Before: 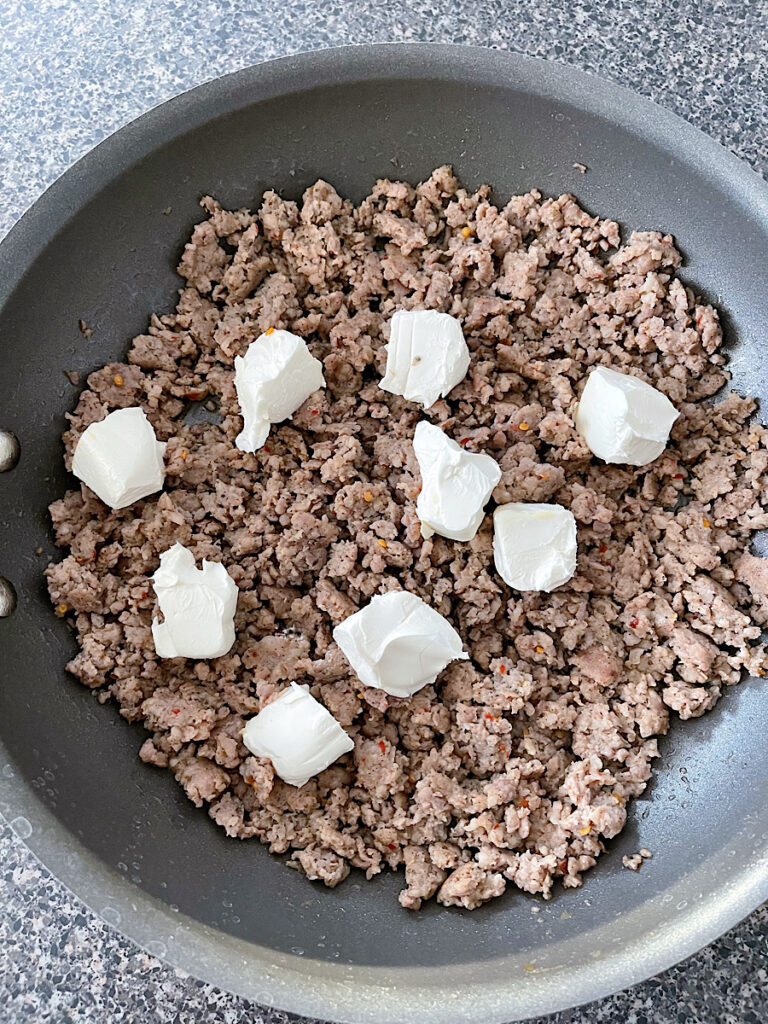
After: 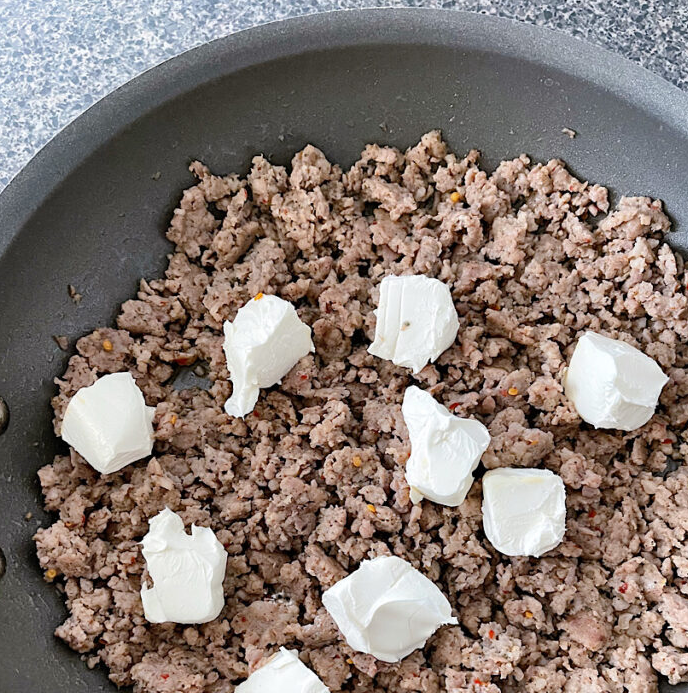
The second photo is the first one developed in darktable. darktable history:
crop: left 1.509%, top 3.452%, right 7.696%, bottom 28.452%
shadows and highlights: shadows 75, highlights -25, soften with gaussian
